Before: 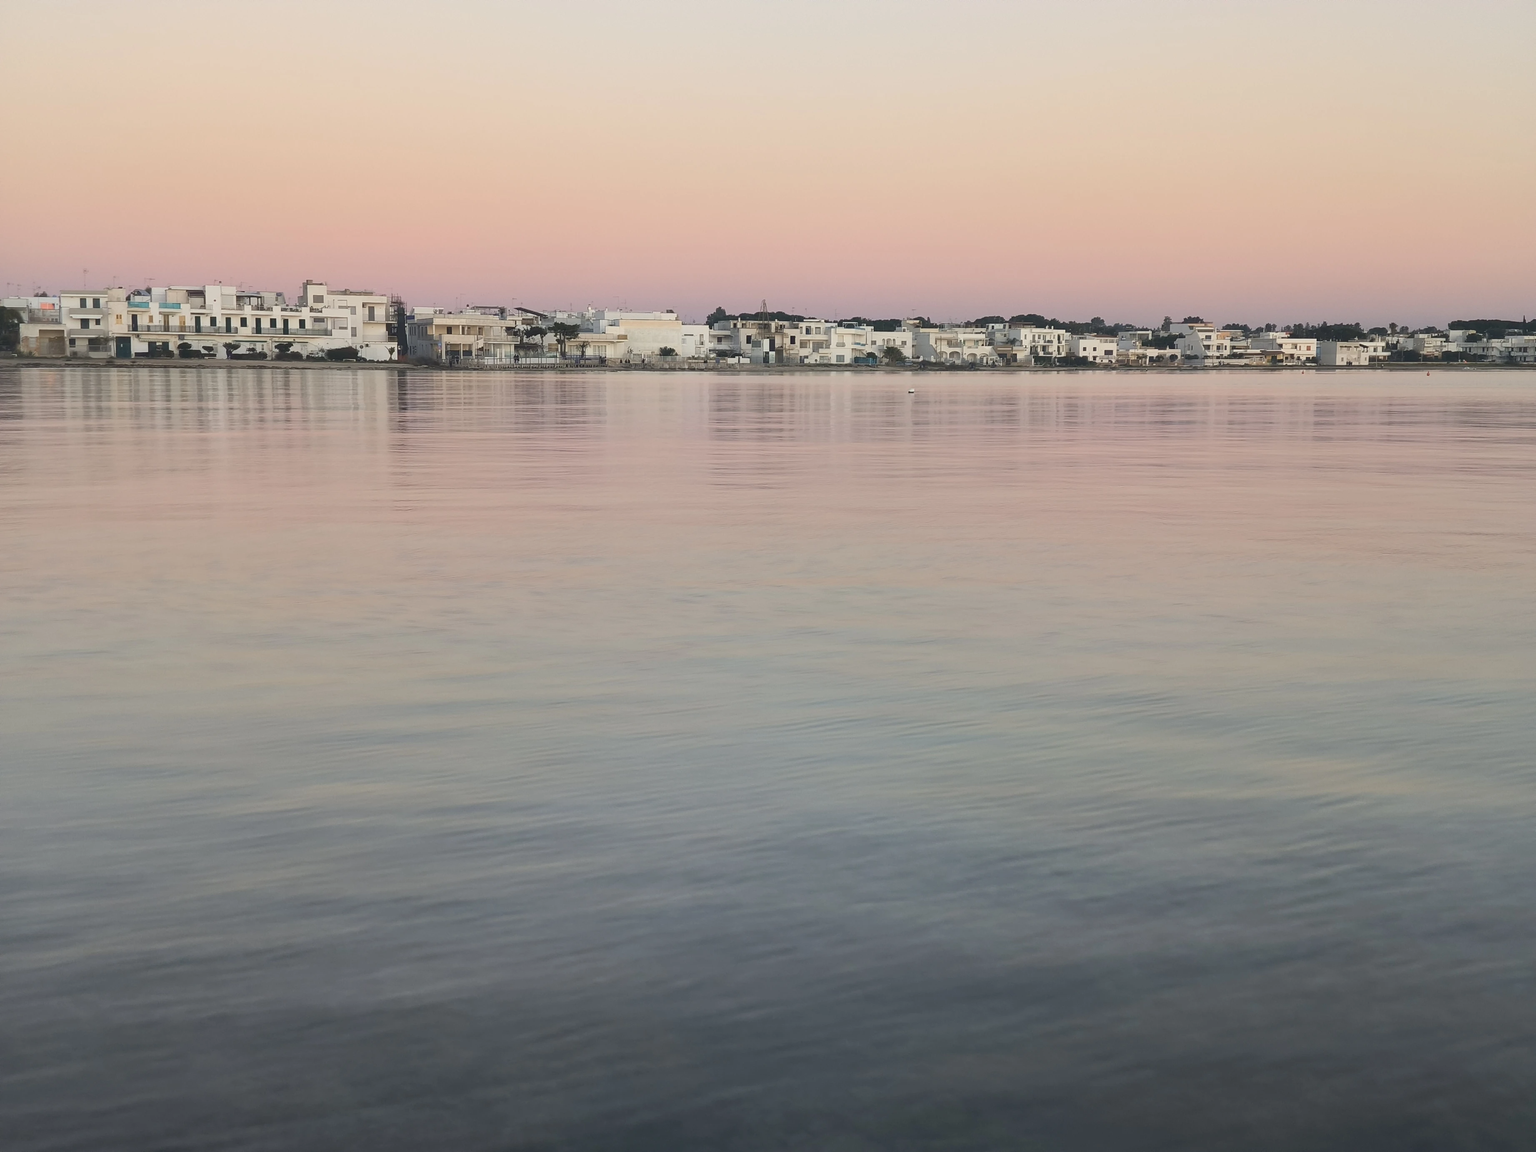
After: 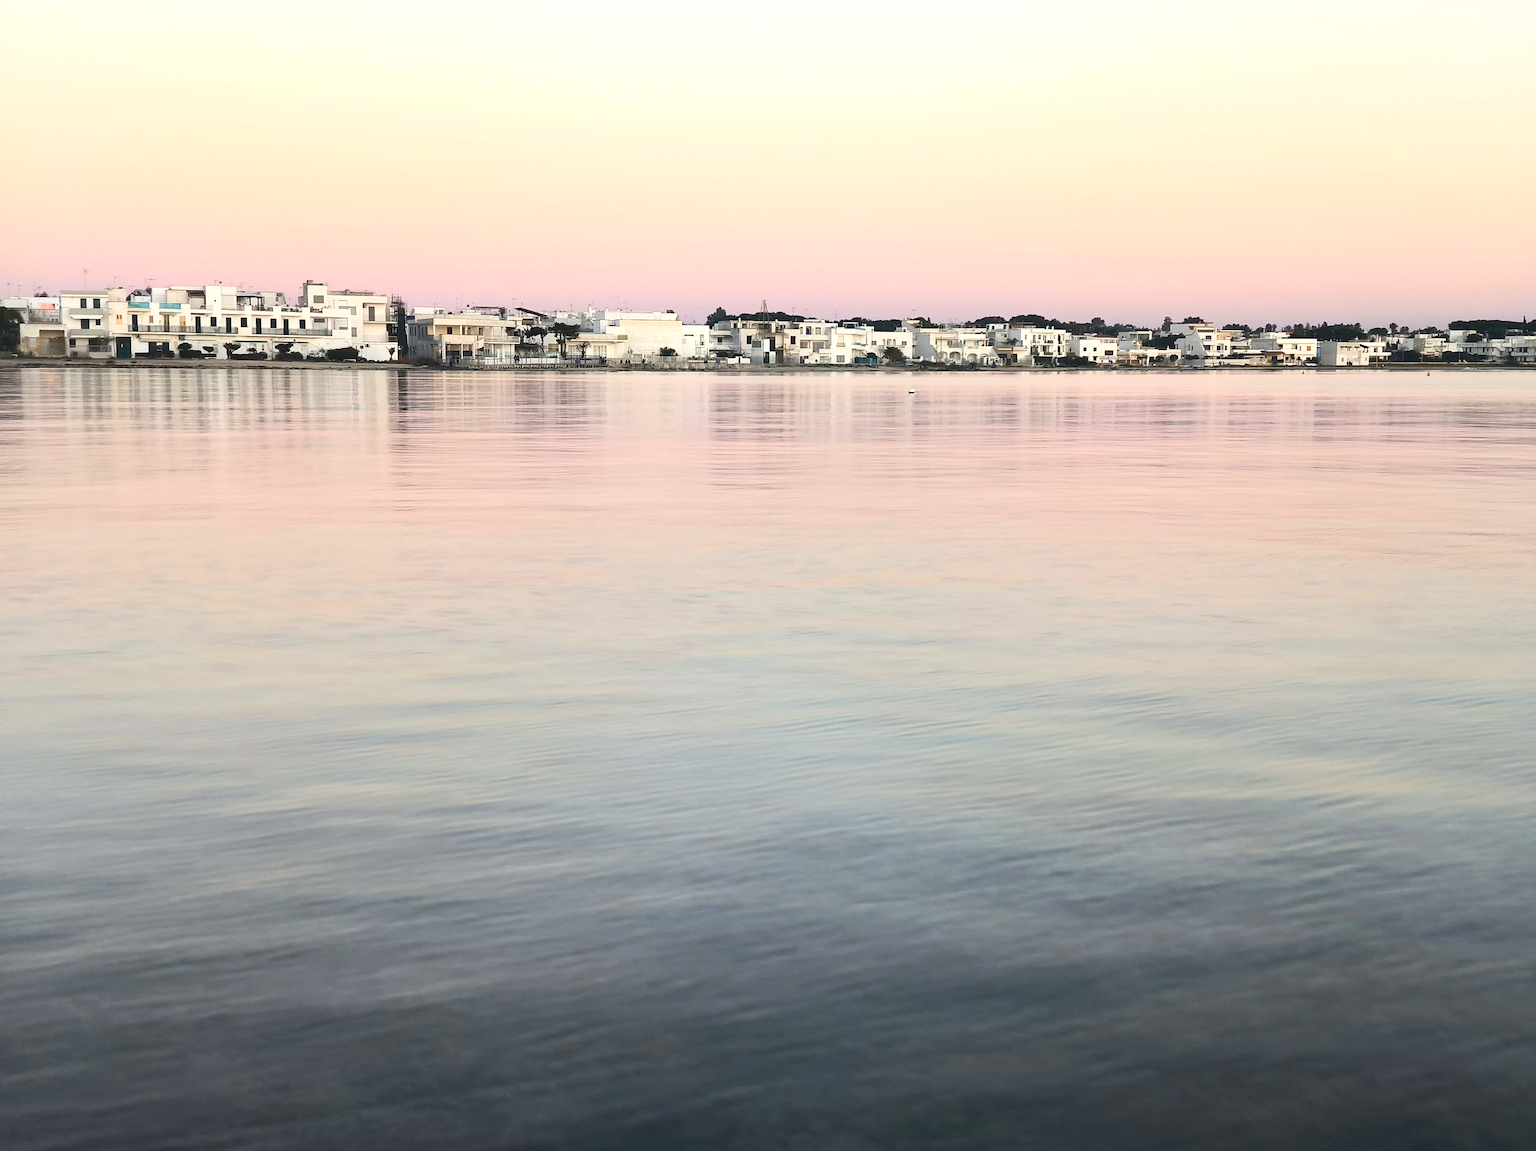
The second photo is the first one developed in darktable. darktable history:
contrast brightness saturation: contrast 0.2, brightness -0.11, saturation 0.1
exposure: black level correction 0, exposure 0.7 EV, compensate exposure bias true, compensate highlight preservation false
